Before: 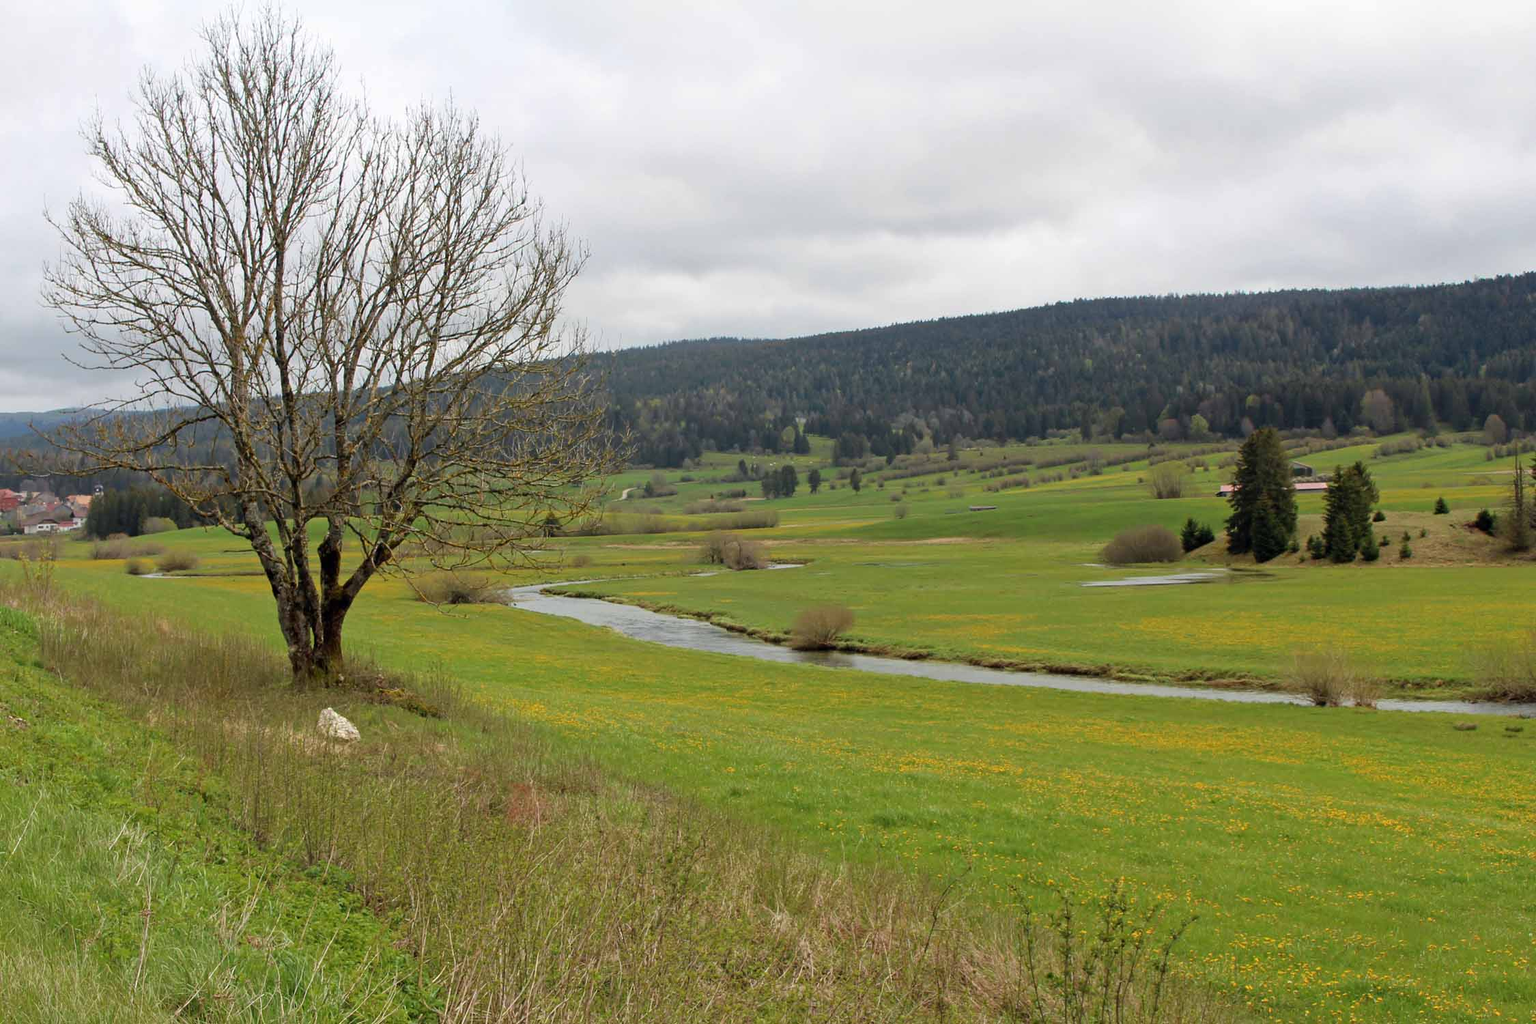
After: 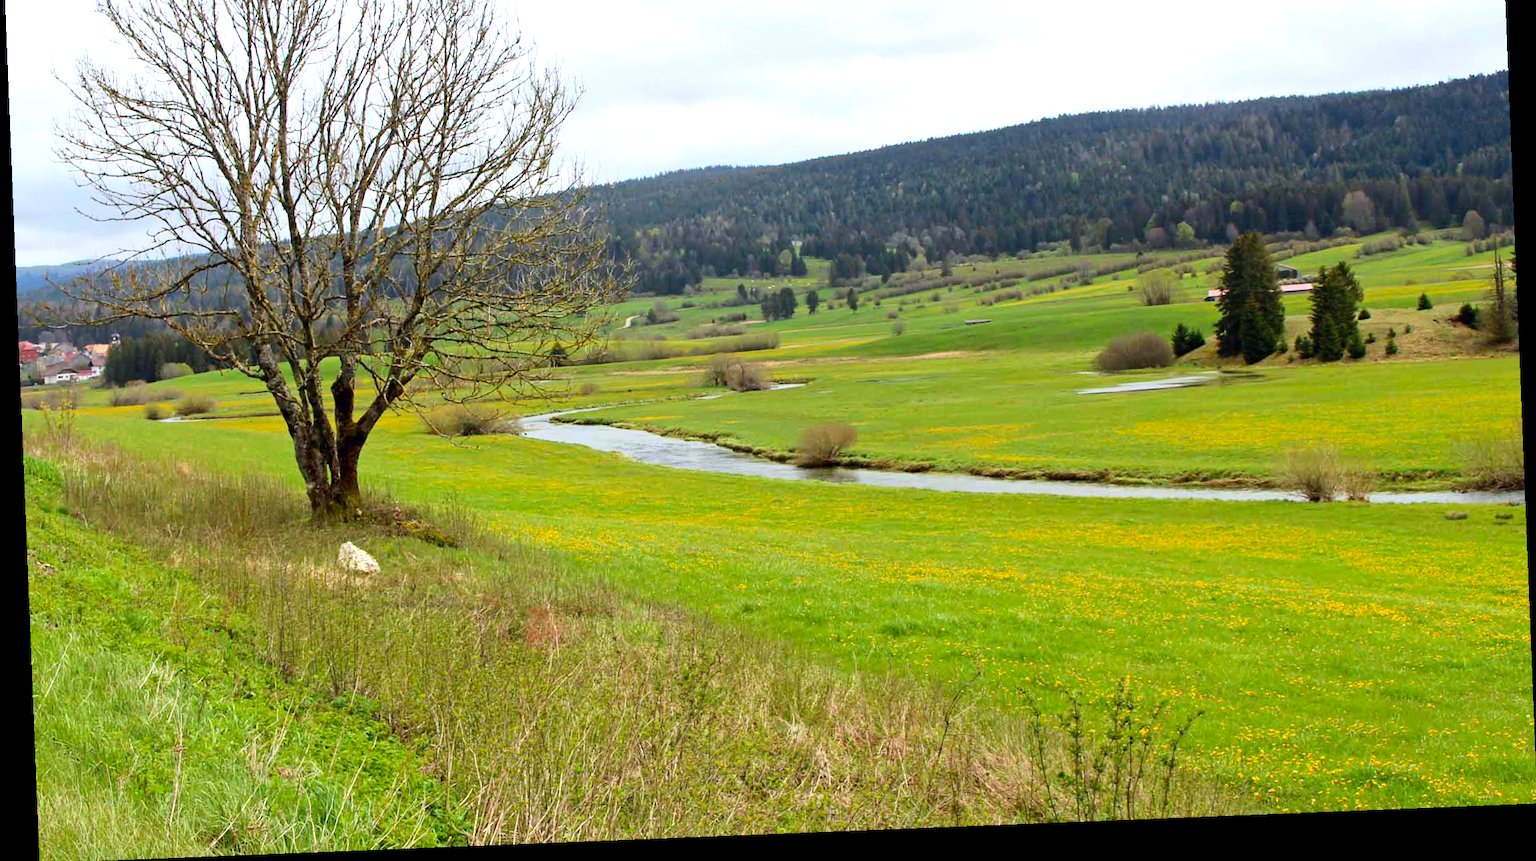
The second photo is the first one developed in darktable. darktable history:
exposure: exposure 0.6 EV, compensate highlight preservation false
contrast brightness saturation: contrast 0.18, saturation 0.3
crop and rotate: top 18.507%
rotate and perspective: rotation -2.29°, automatic cropping off
white balance: red 0.974, blue 1.044
